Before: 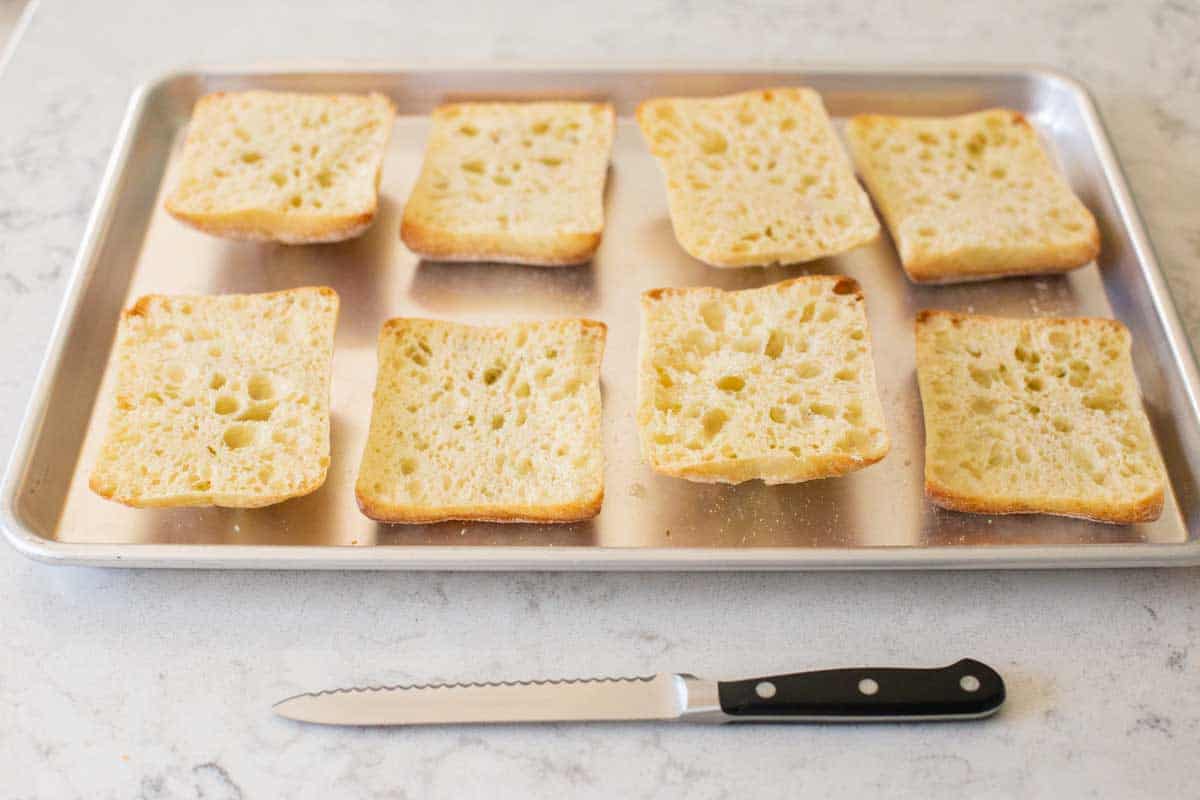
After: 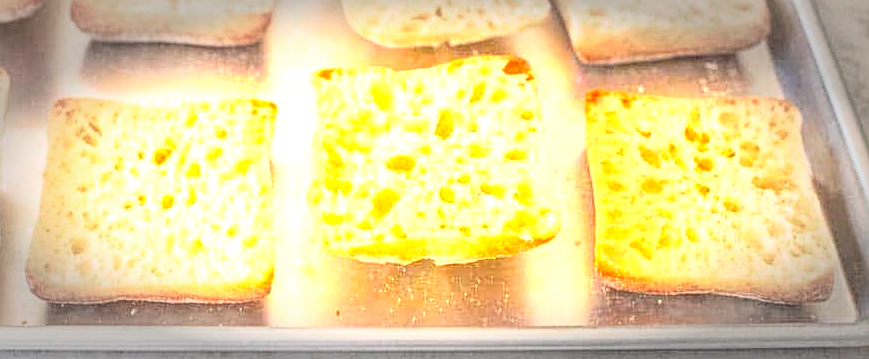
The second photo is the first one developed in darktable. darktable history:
local contrast: highlights 73%, shadows 22%, midtone range 0.194
tone equalizer: -8 EV -0.711 EV, -7 EV -0.717 EV, -6 EV -0.582 EV, -5 EV -0.41 EV, -3 EV 0.385 EV, -2 EV 0.6 EV, -1 EV 0.698 EV, +0 EV 0.774 EV, edges refinement/feathering 500, mask exposure compensation -1.57 EV, preserve details no
vignetting: fall-off start 65.86%, fall-off radius 39.67%, brightness -0.625, saturation -0.678, automatic ratio true, width/height ratio 0.667, unbound false
exposure: black level correction 0, exposure 0.698 EV, compensate exposure bias true, compensate highlight preservation false
contrast brightness saturation: contrast 0.066, brightness 0.173, saturation 0.396
crop and rotate: left 27.574%, top 27.548%, bottom 27.516%
sharpen: on, module defaults
haze removal: compatibility mode true, adaptive false
